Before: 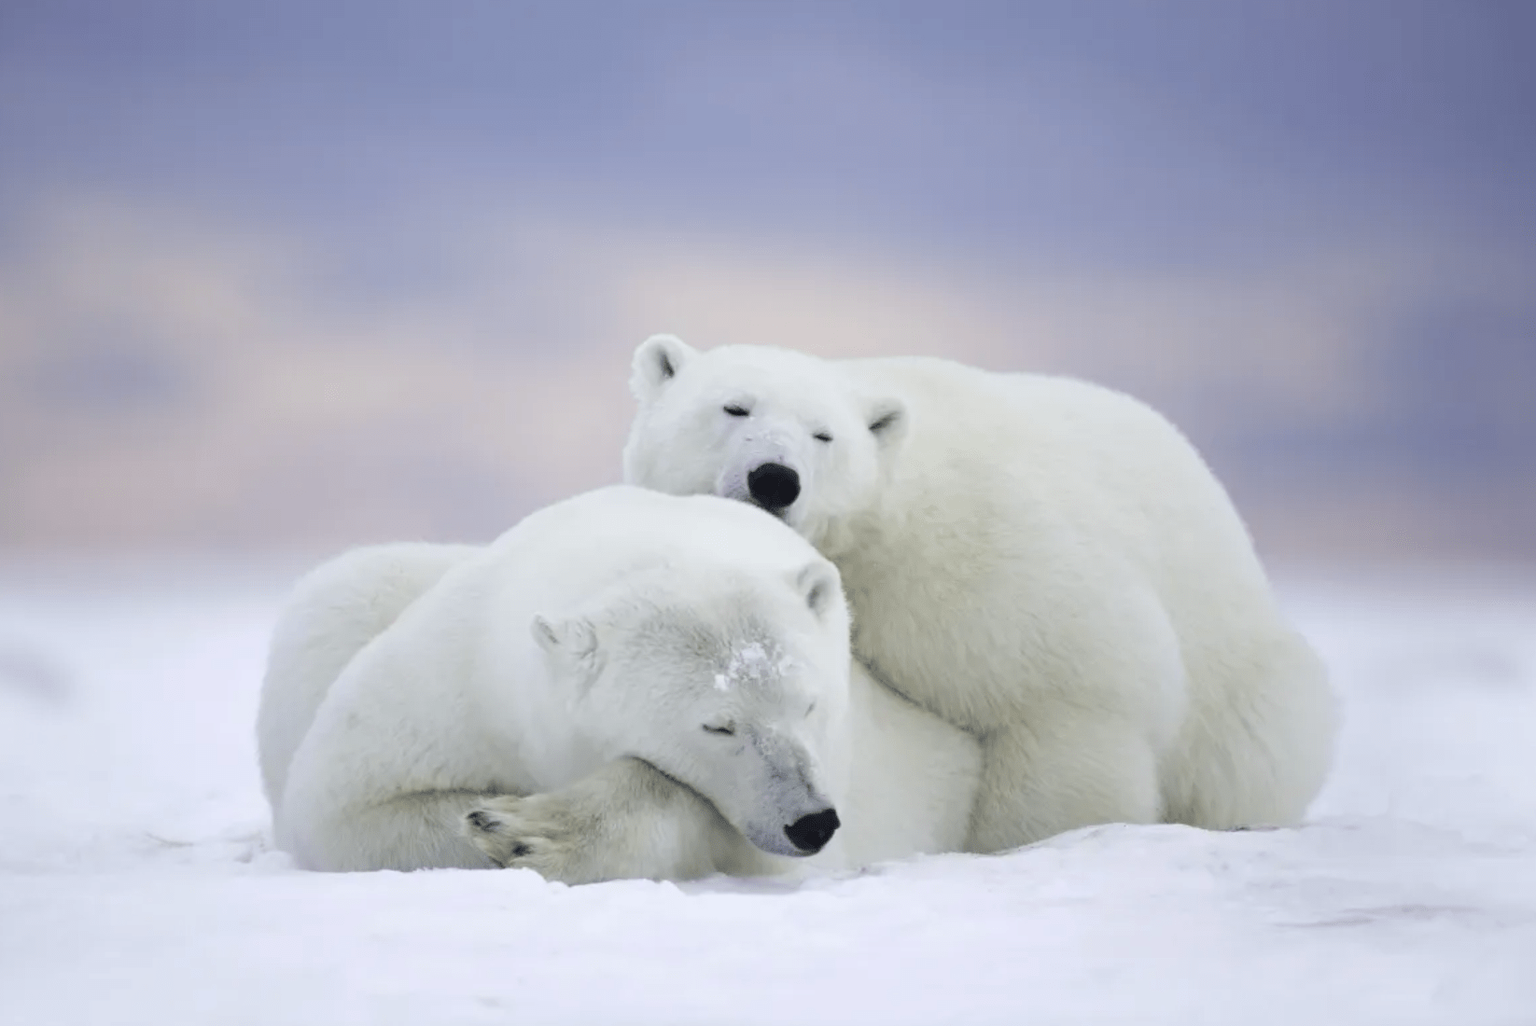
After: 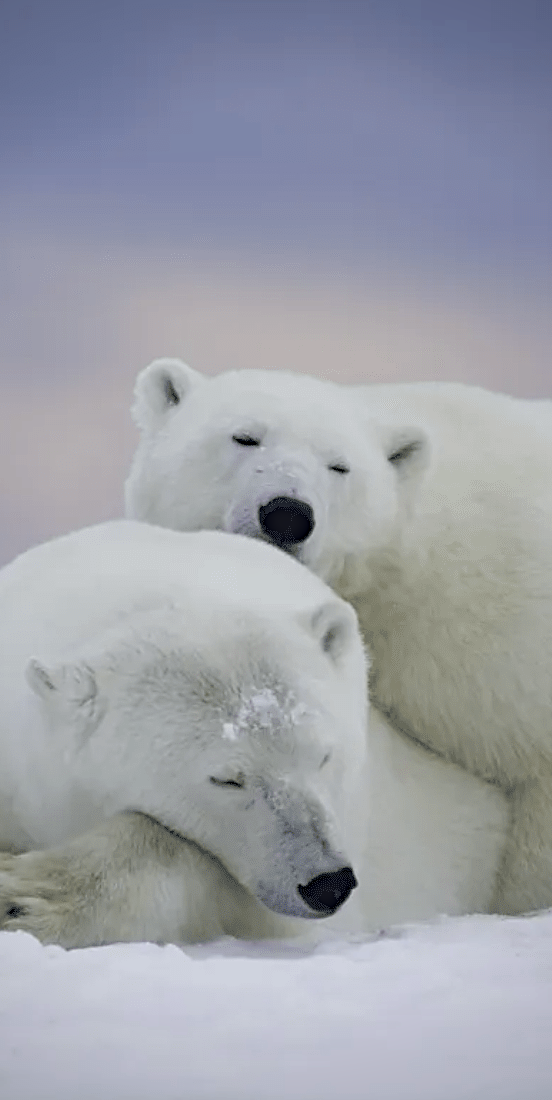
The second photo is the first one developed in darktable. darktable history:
crop: left 33.002%, right 33.454%
tone equalizer: -8 EV 0.23 EV, -7 EV 0.404 EV, -6 EV 0.383 EV, -5 EV 0.272 EV, -3 EV -0.273 EV, -2 EV -0.402 EV, -1 EV -0.44 EV, +0 EV -0.254 EV, edges refinement/feathering 500, mask exposure compensation -1.57 EV, preserve details no
haze removal: compatibility mode true, adaptive false
sharpen: on, module defaults
vignetting: saturation 0.001
local contrast: highlights 106%, shadows 102%, detail 119%, midtone range 0.2
